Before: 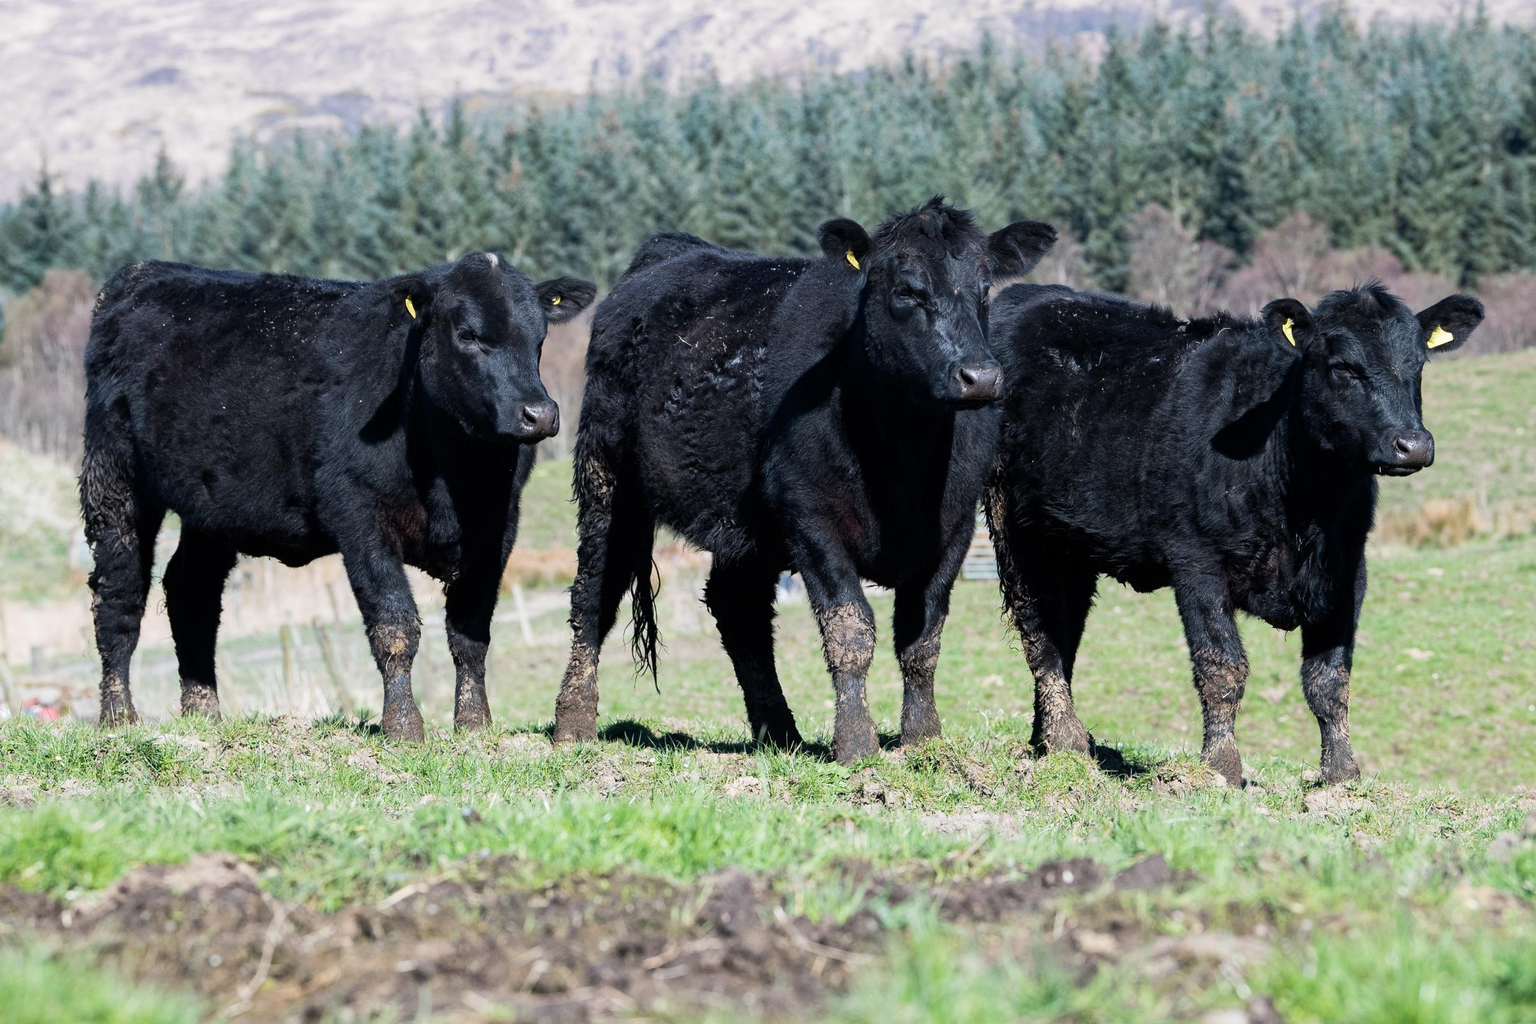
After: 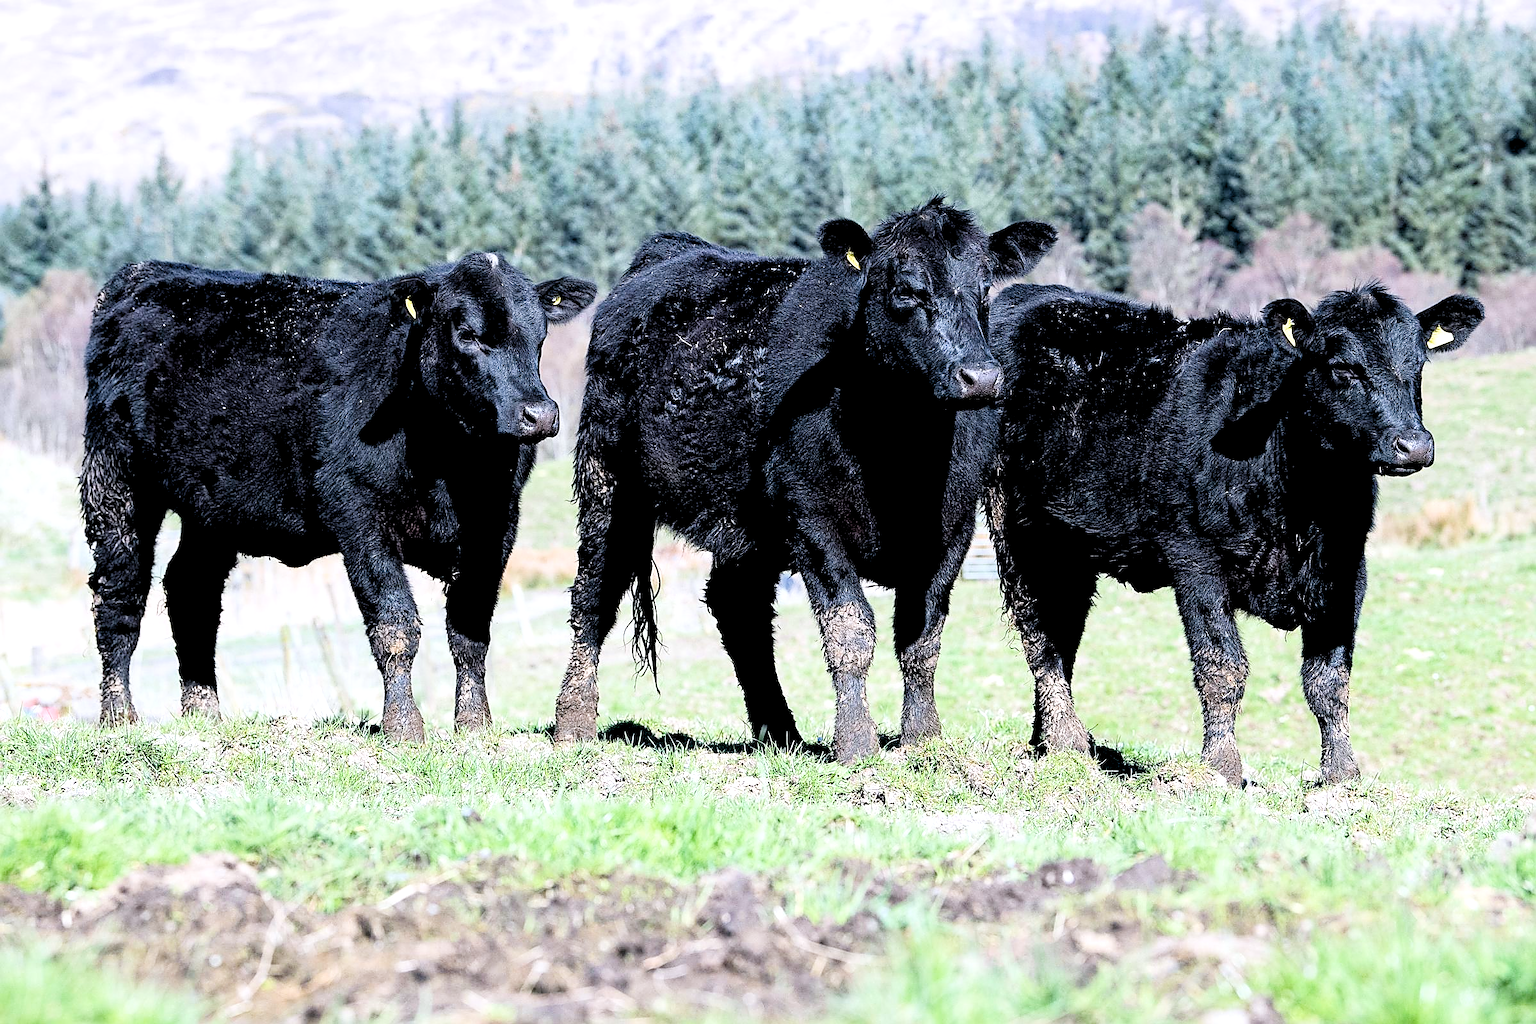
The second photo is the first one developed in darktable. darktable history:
exposure: black level correction 0.008, exposure 0.979 EV, compensate highlight preservation false
filmic rgb: black relative exposure -7.65 EV, white relative exposure 4.56 EV, hardness 3.61
white balance: red 0.984, blue 1.059
levels: levels [0.055, 0.477, 0.9]
sharpen: radius 1.4, amount 1.25, threshold 0.7
